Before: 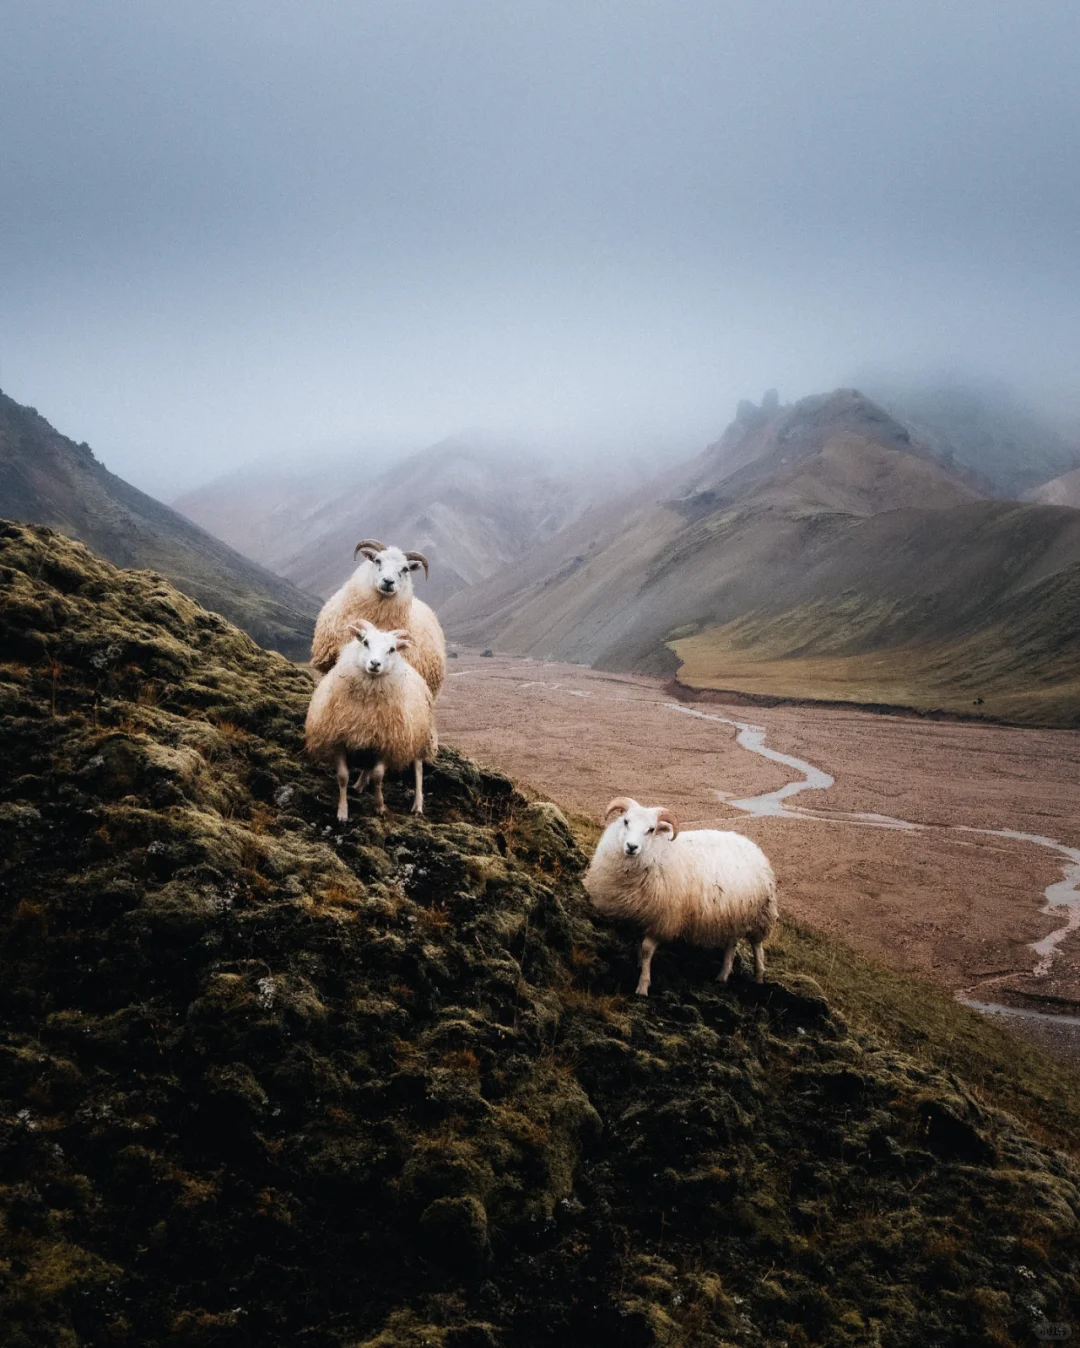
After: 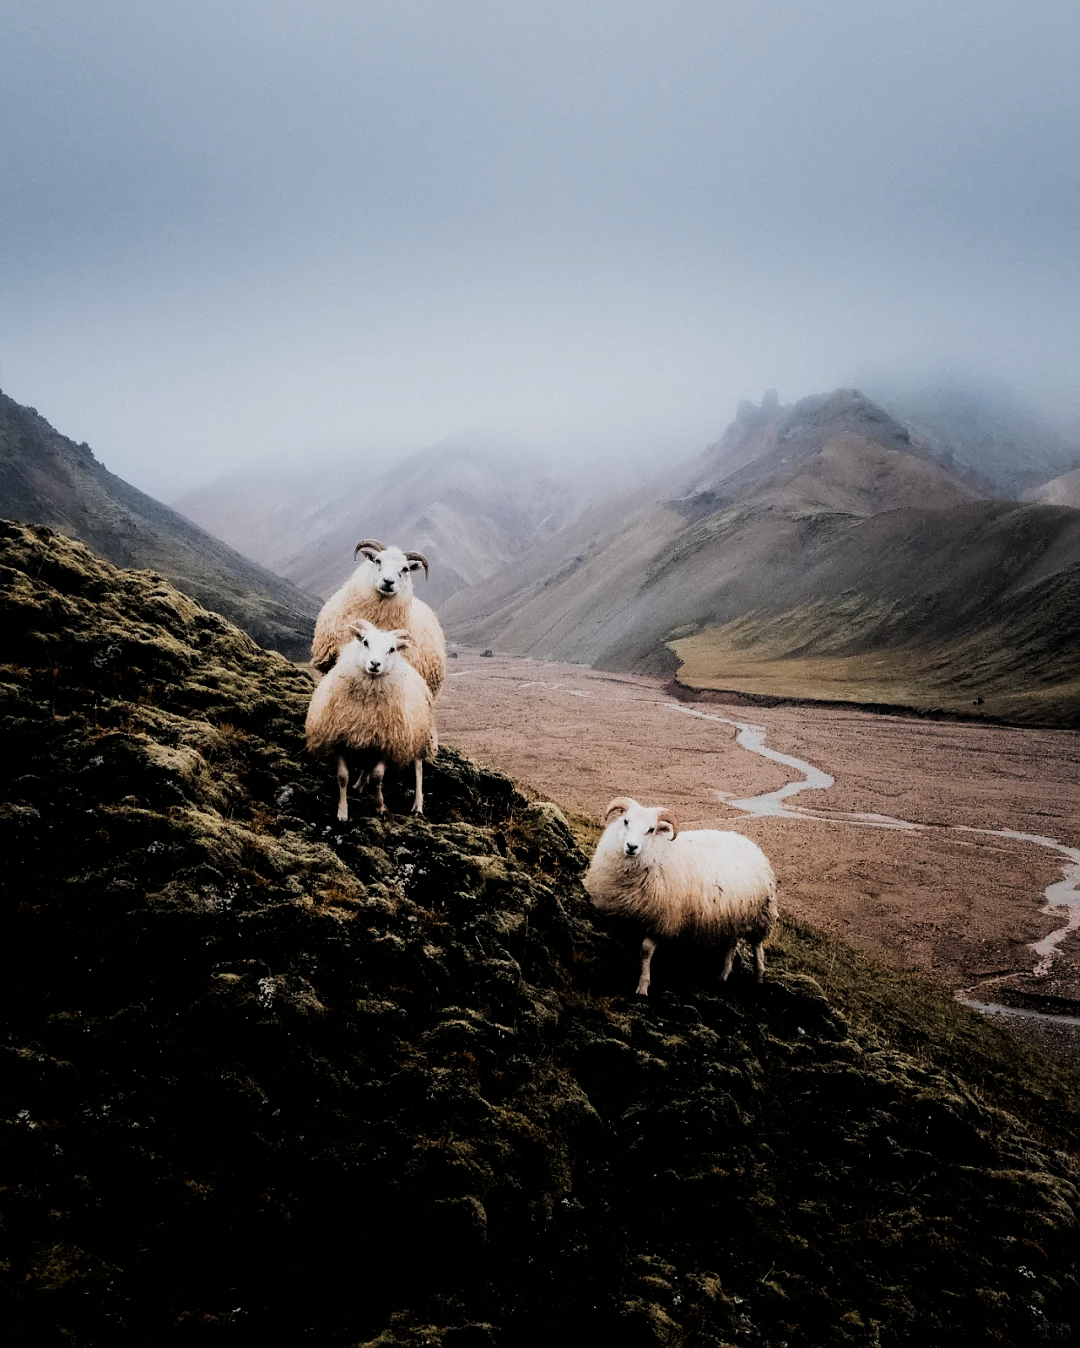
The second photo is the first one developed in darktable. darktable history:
sharpen: radius 0.978, amount 0.605
filmic rgb: black relative exposure -5.06 EV, white relative exposure 4 EV, hardness 2.9, contrast 1.301, highlights saturation mix -28.63%
